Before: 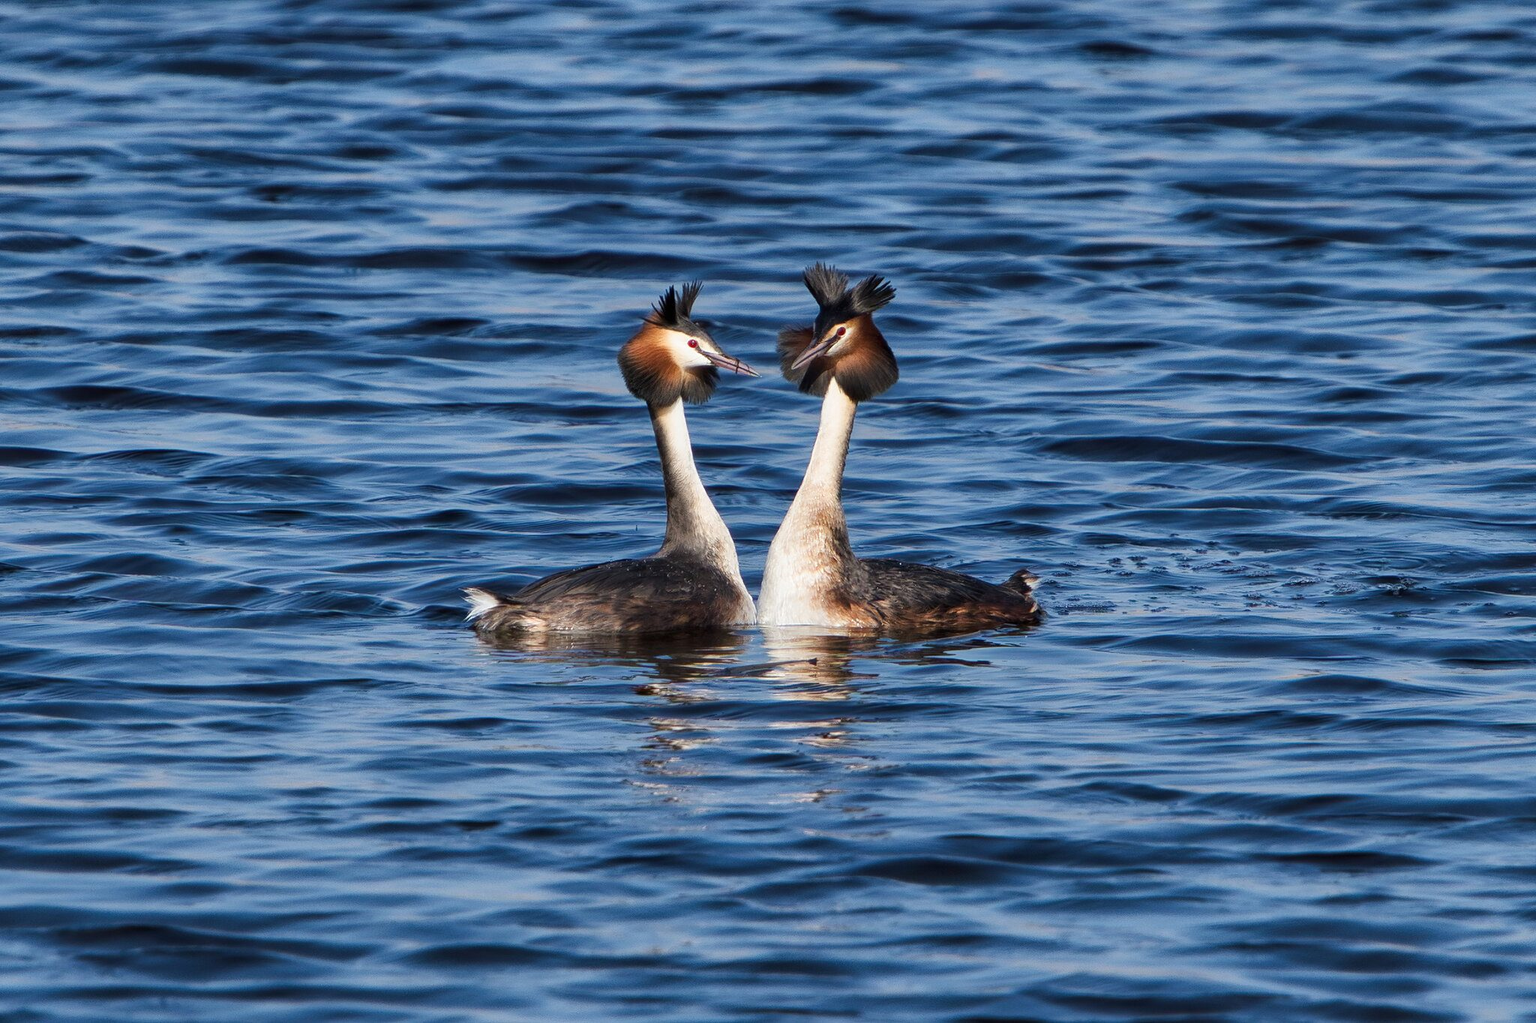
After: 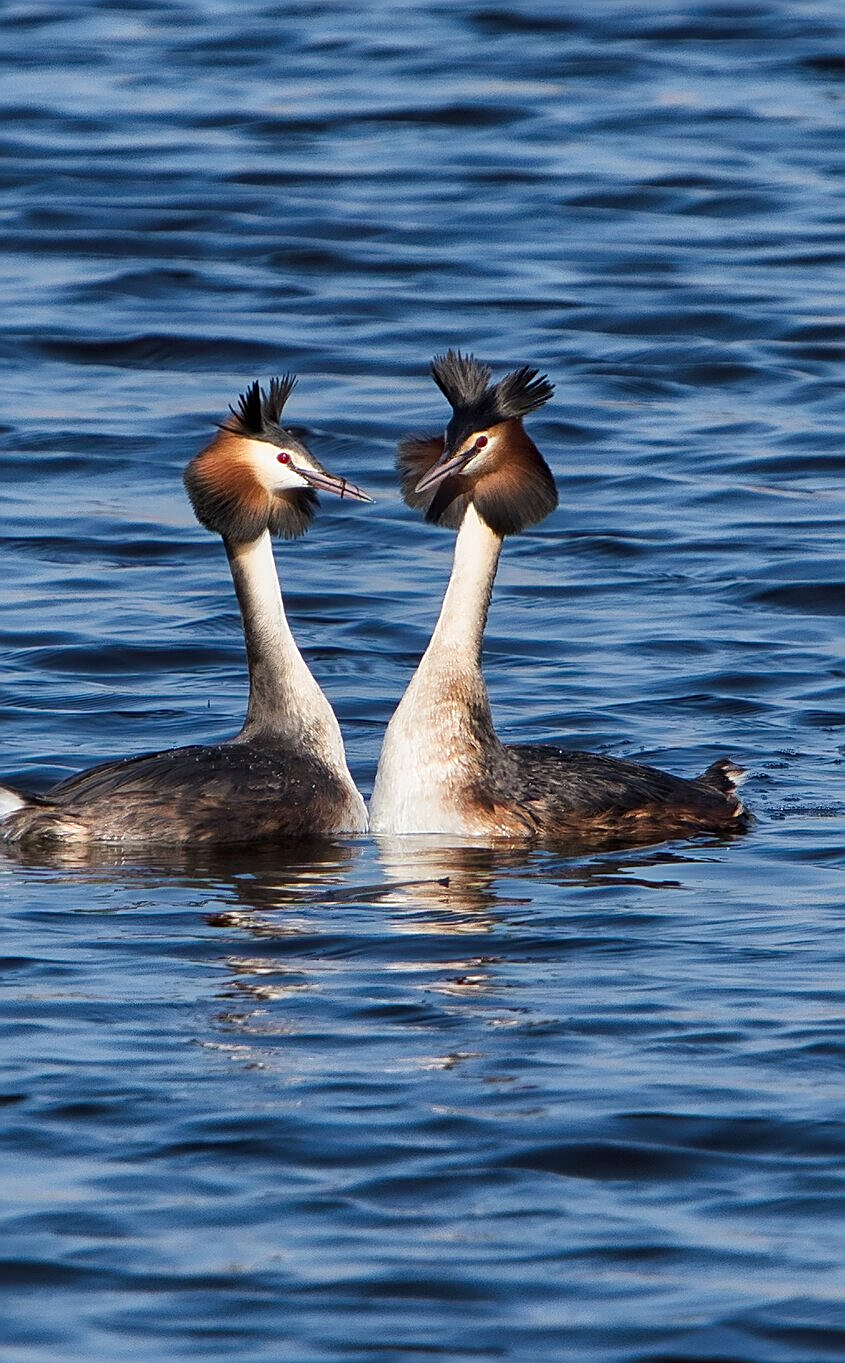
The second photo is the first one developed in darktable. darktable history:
sharpen: on, module defaults
crop: left 31.29%, right 27.431%
